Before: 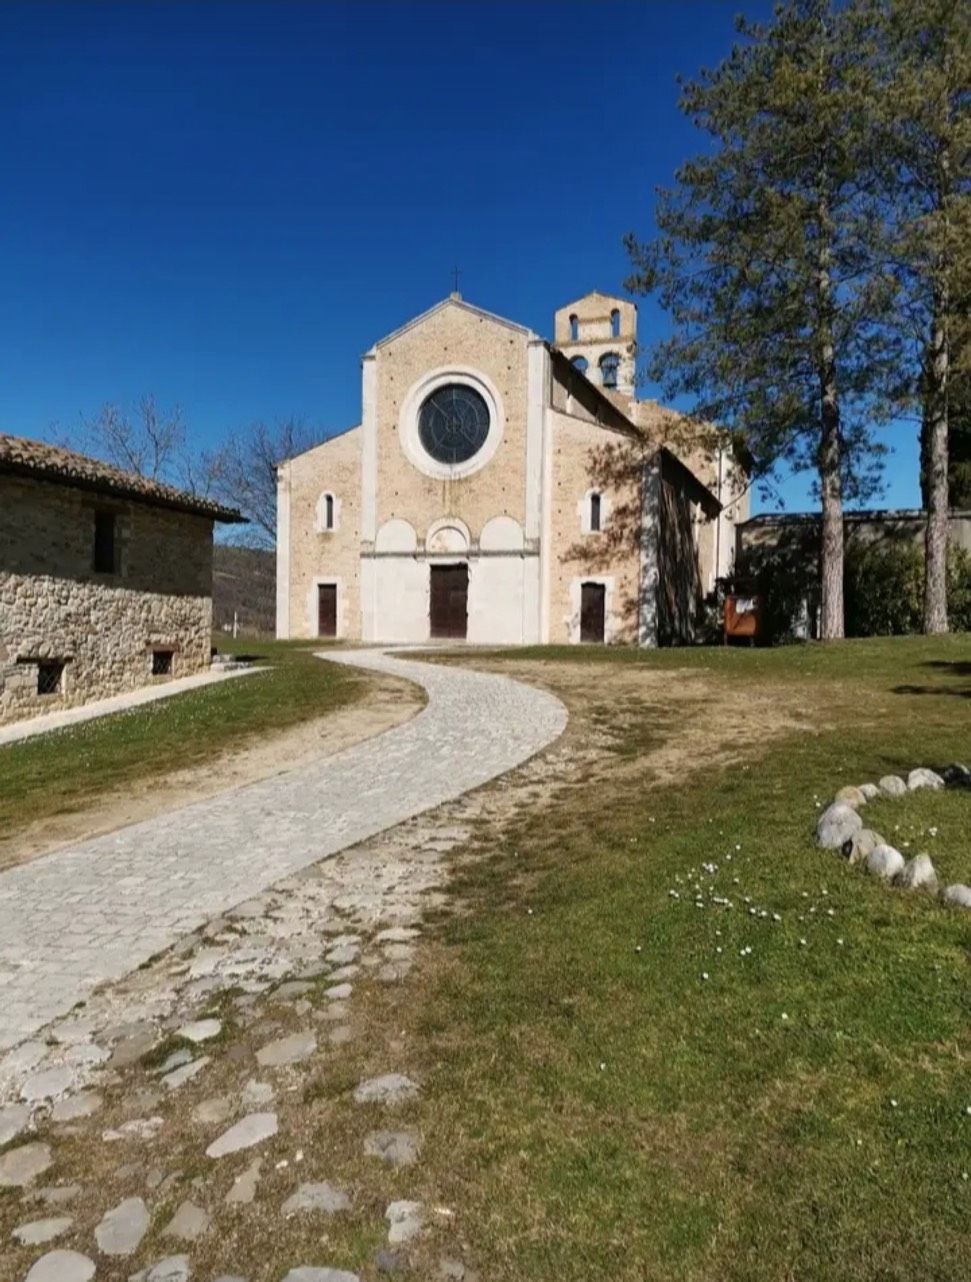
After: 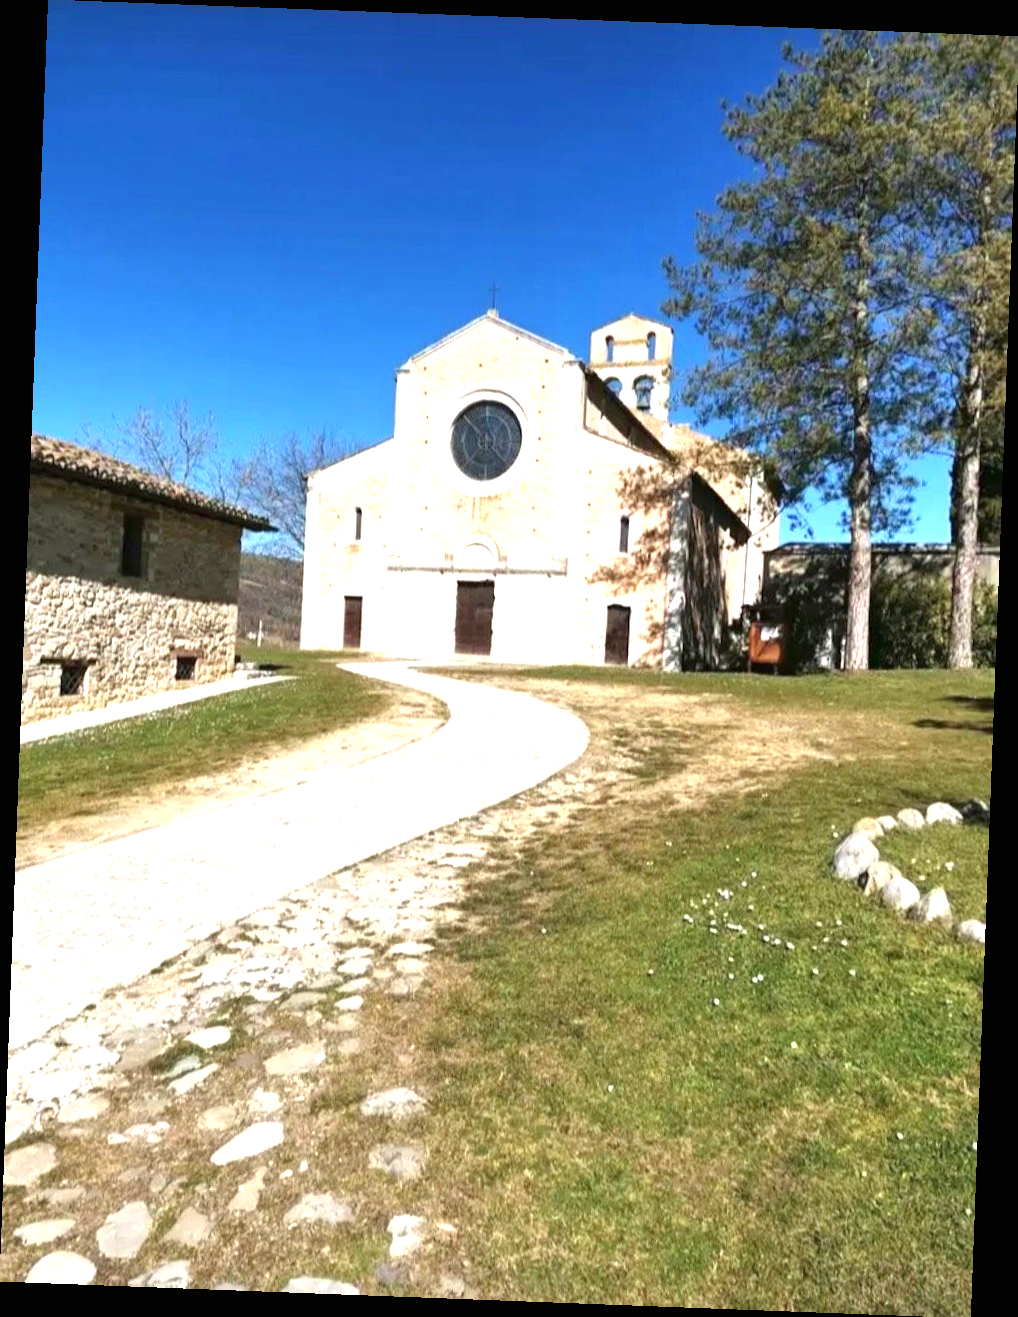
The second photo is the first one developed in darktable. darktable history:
rotate and perspective: rotation 2.17°, automatic cropping off
exposure: black level correction 0, exposure 1.388 EV, compensate exposure bias true, compensate highlight preservation false
